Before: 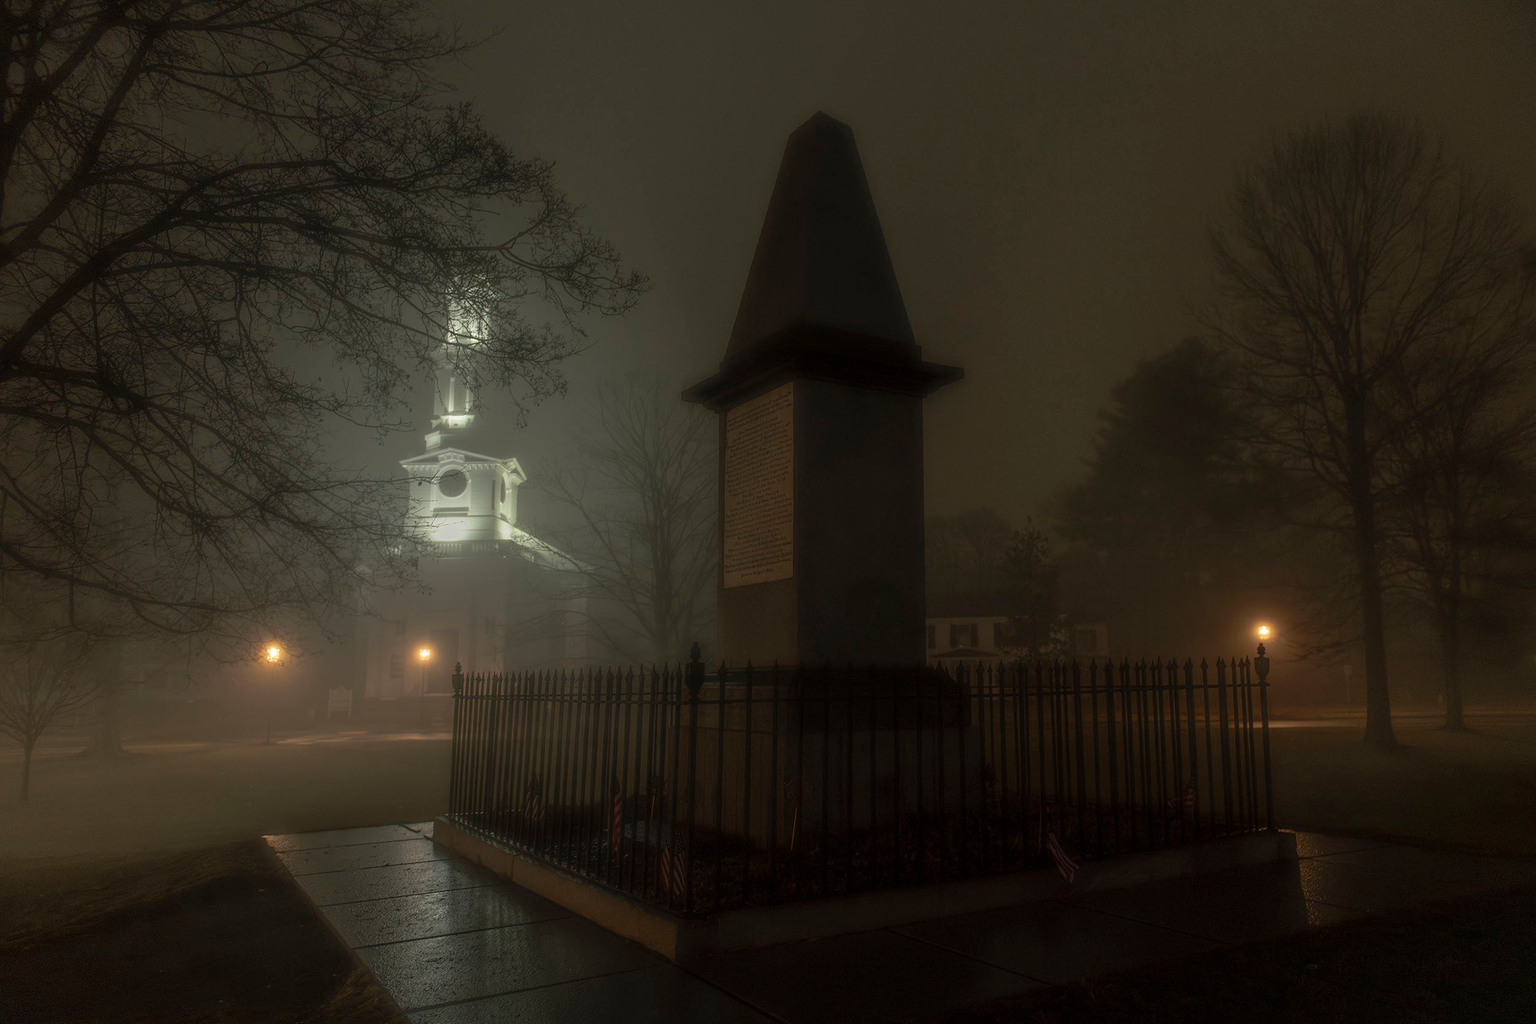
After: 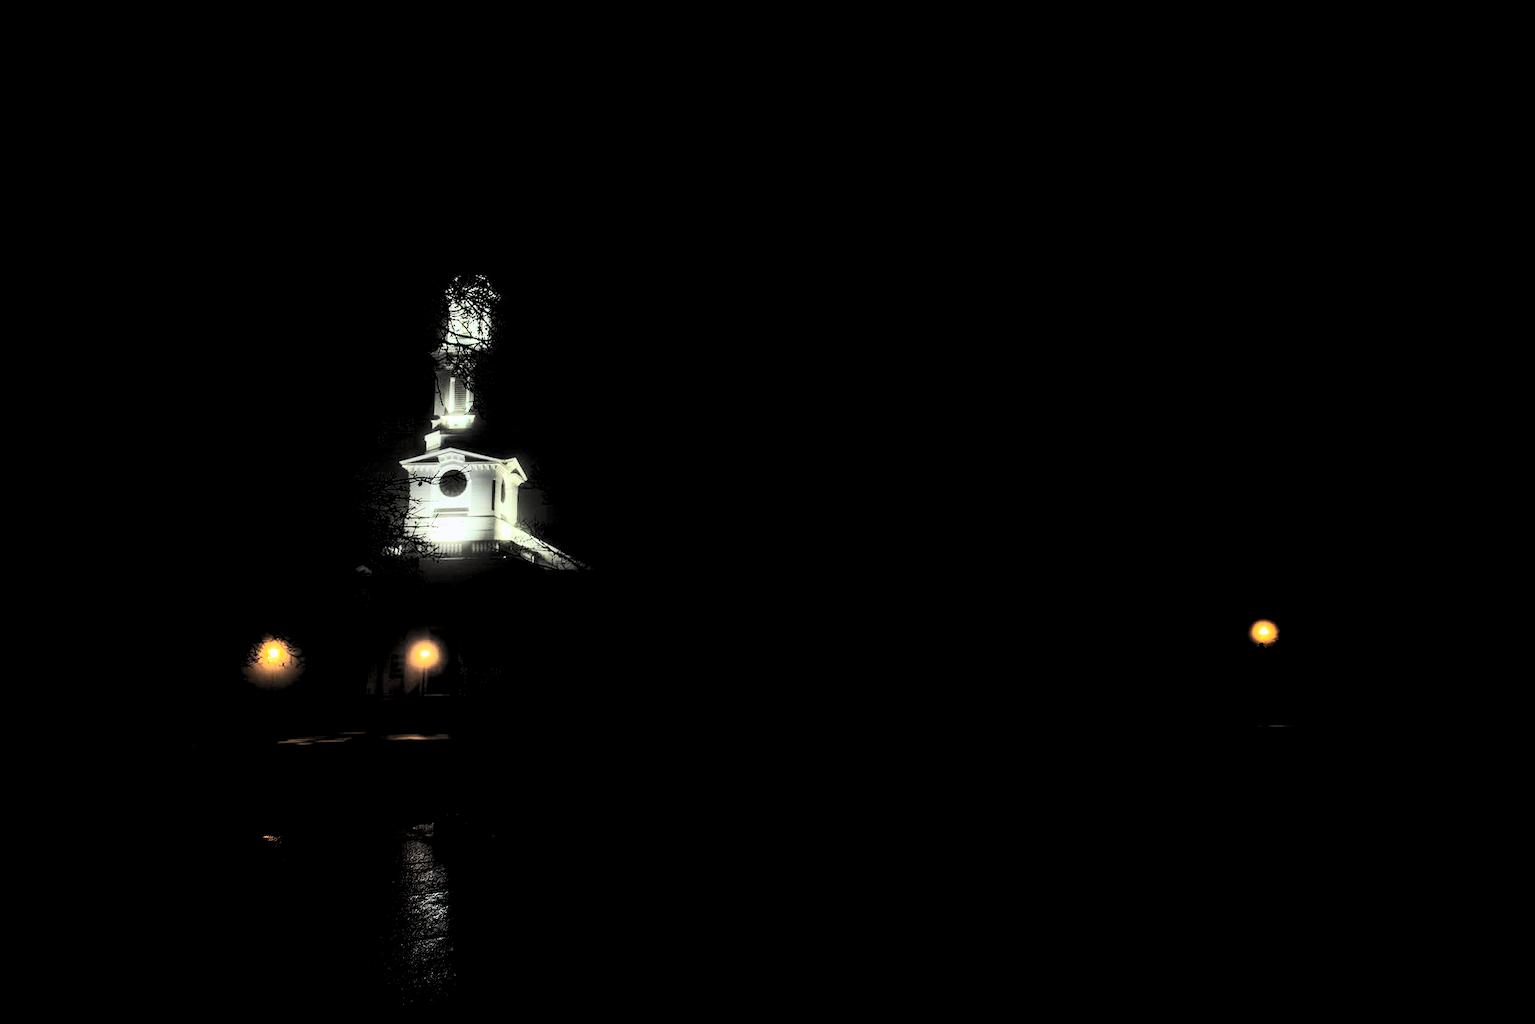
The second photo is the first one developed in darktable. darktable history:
contrast brightness saturation: contrast 1, brightness 1, saturation 1
white balance: red 1.004, blue 1.096
levels: levels [0.514, 0.759, 1]
vignetting: fall-off start 91.19%
